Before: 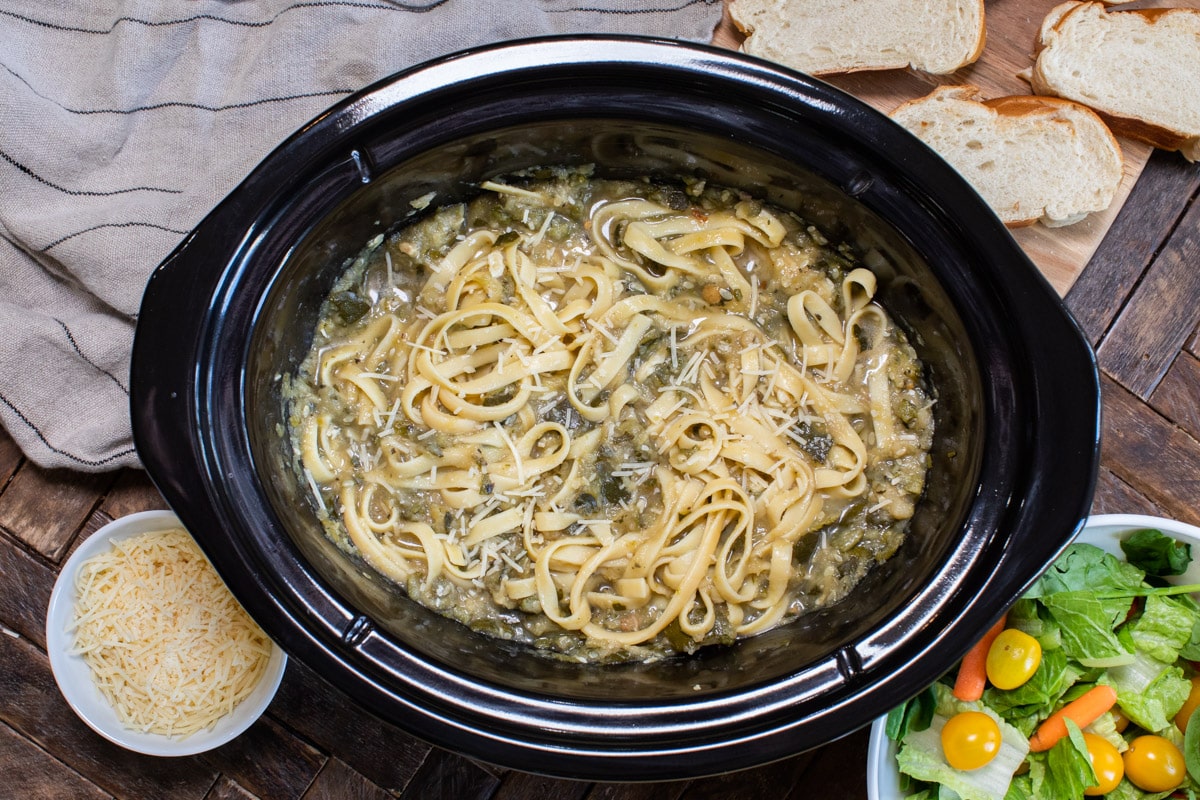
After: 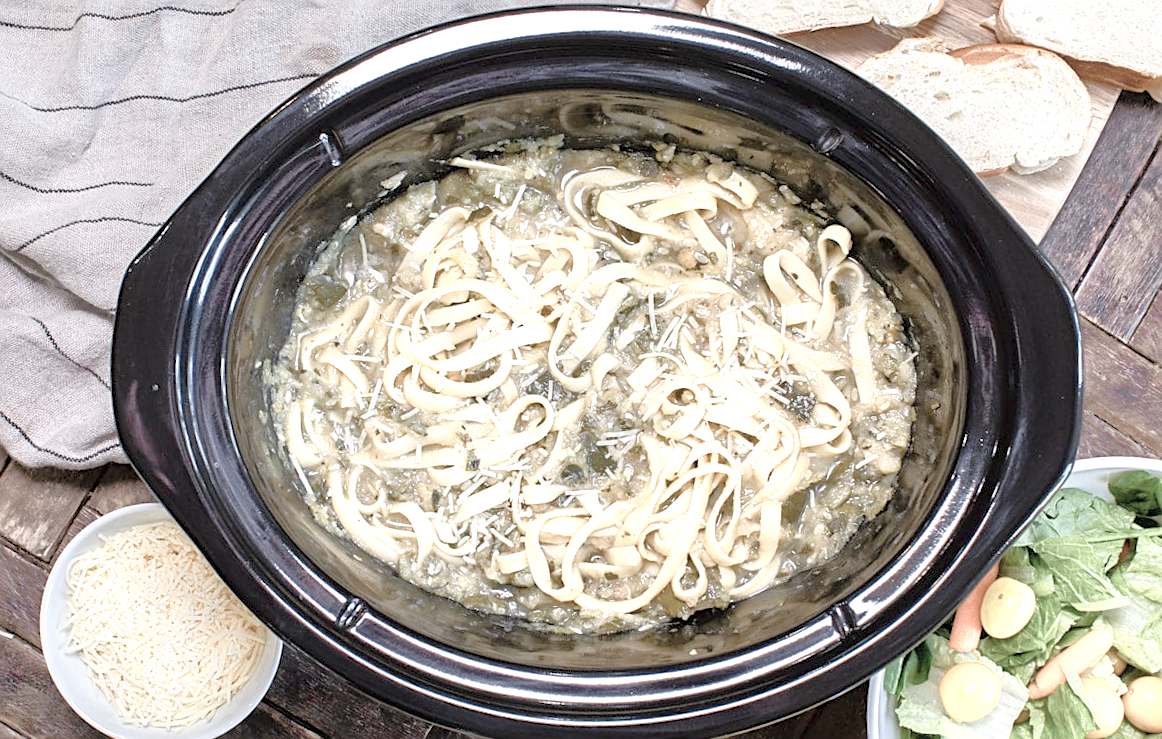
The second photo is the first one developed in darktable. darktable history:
crop: bottom 0.071%
color balance rgb: shadows lift › chroma 1%, shadows lift › hue 113°, highlights gain › chroma 0.2%, highlights gain › hue 333°, perceptual saturation grading › global saturation 20%, perceptual saturation grading › highlights -50%, perceptual saturation grading › shadows 25%, contrast -20%
rotate and perspective: rotation -3°, crop left 0.031, crop right 0.968, crop top 0.07, crop bottom 0.93
exposure: black level correction 0, exposure 1.2 EV, compensate highlight preservation false
sharpen: on, module defaults
color zones: curves: ch0 [(0, 0.6) (0.129, 0.585) (0.193, 0.596) (0.429, 0.5) (0.571, 0.5) (0.714, 0.5) (0.857, 0.5) (1, 0.6)]; ch1 [(0, 0.453) (0.112, 0.245) (0.213, 0.252) (0.429, 0.233) (0.571, 0.231) (0.683, 0.242) (0.857, 0.296) (1, 0.453)]
tone equalizer: -7 EV 0.15 EV, -6 EV 0.6 EV, -5 EV 1.15 EV, -4 EV 1.33 EV, -3 EV 1.15 EV, -2 EV 0.6 EV, -1 EV 0.15 EV, mask exposure compensation -0.5 EV
